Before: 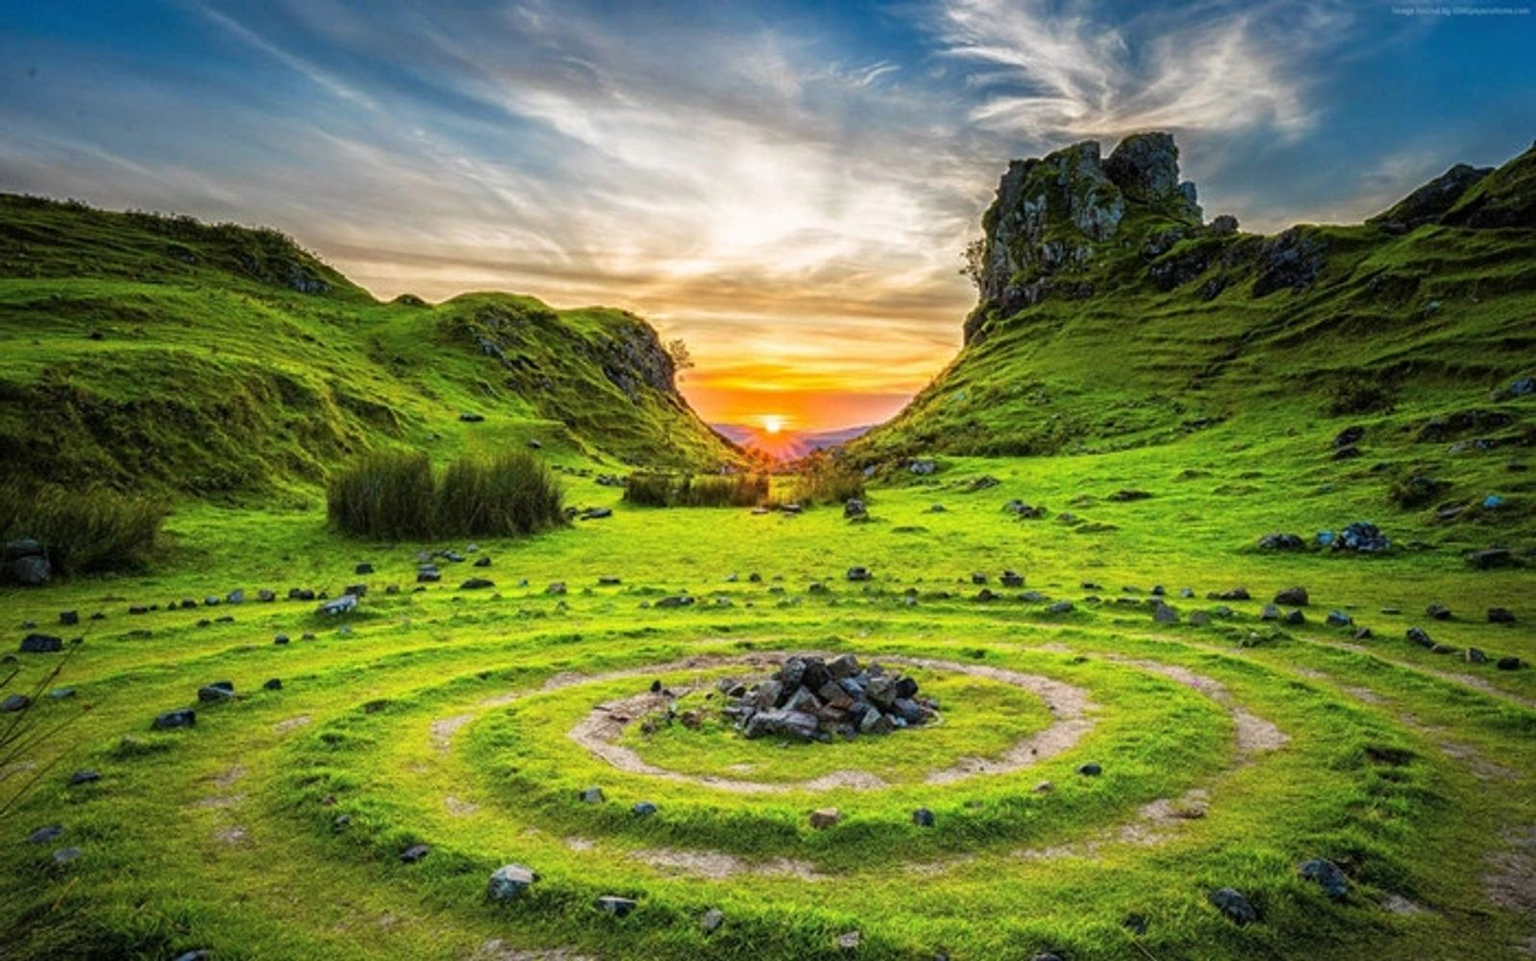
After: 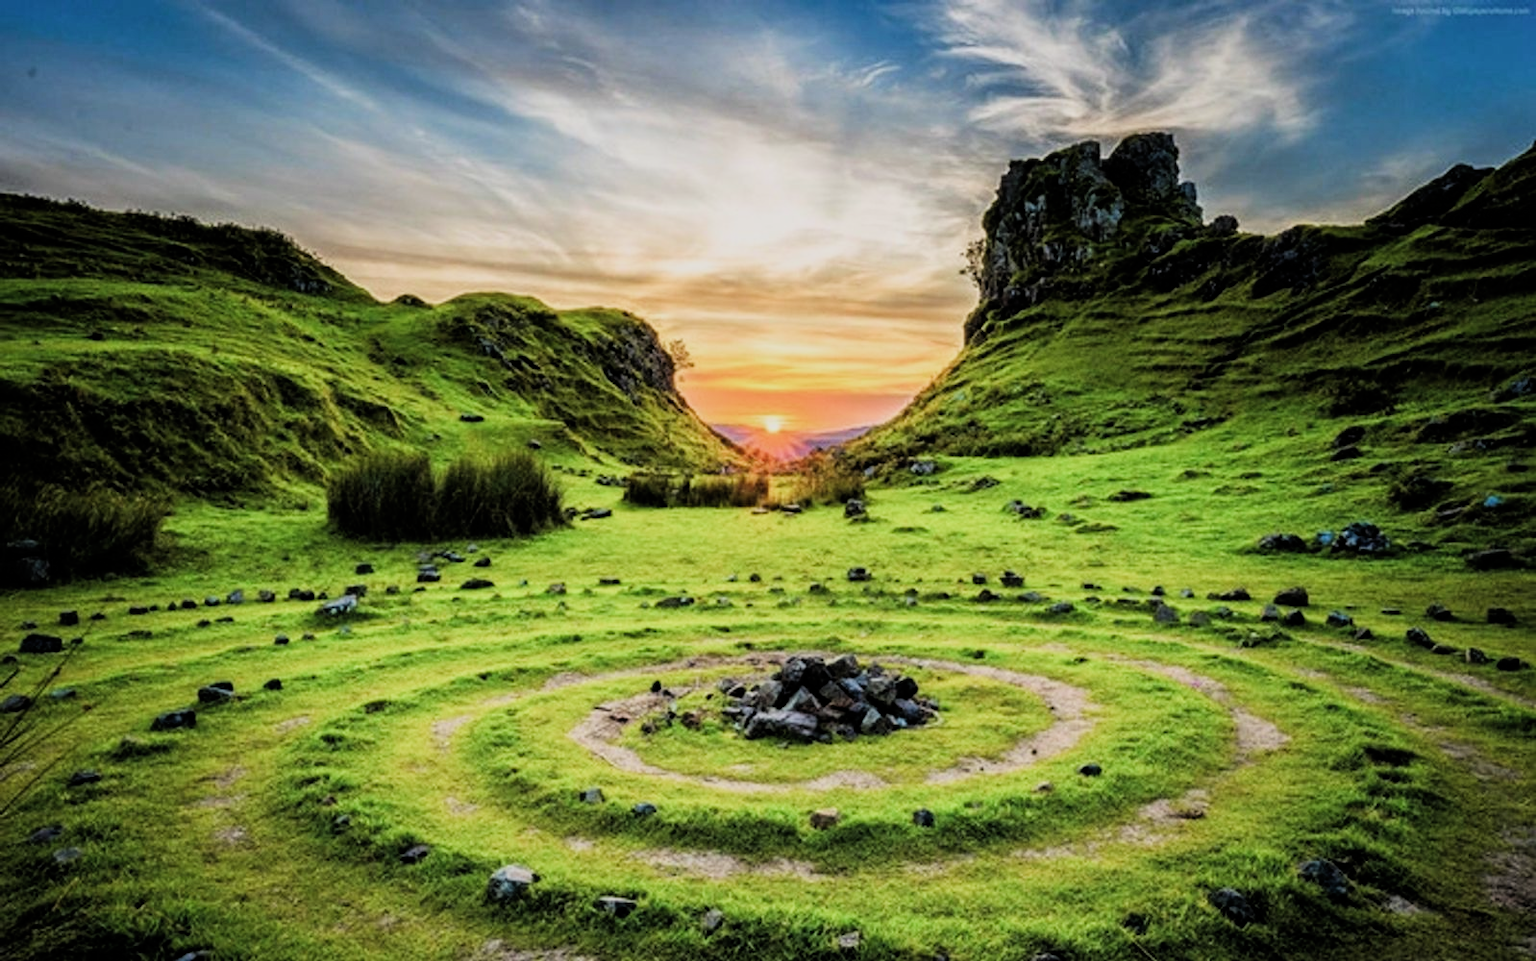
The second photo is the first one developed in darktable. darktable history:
filmic rgb: black relative exposure -7.5 EV, white relative exposure 4.99 EV, hardness 3.31, contrast 1.3, color science v4 (2020)
